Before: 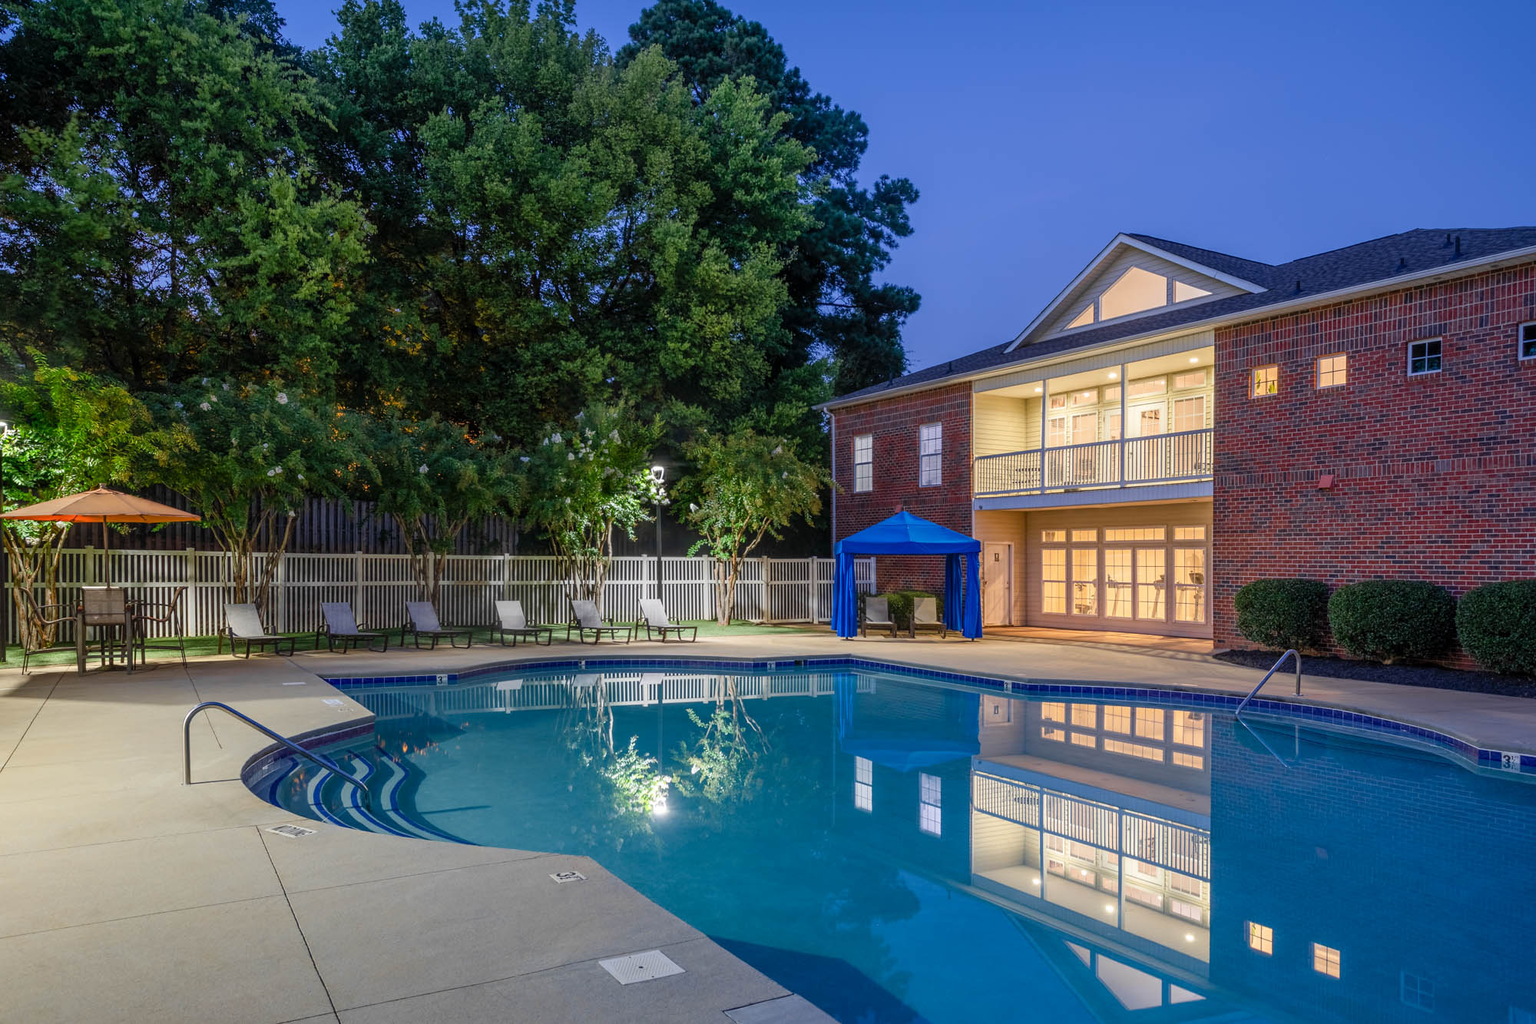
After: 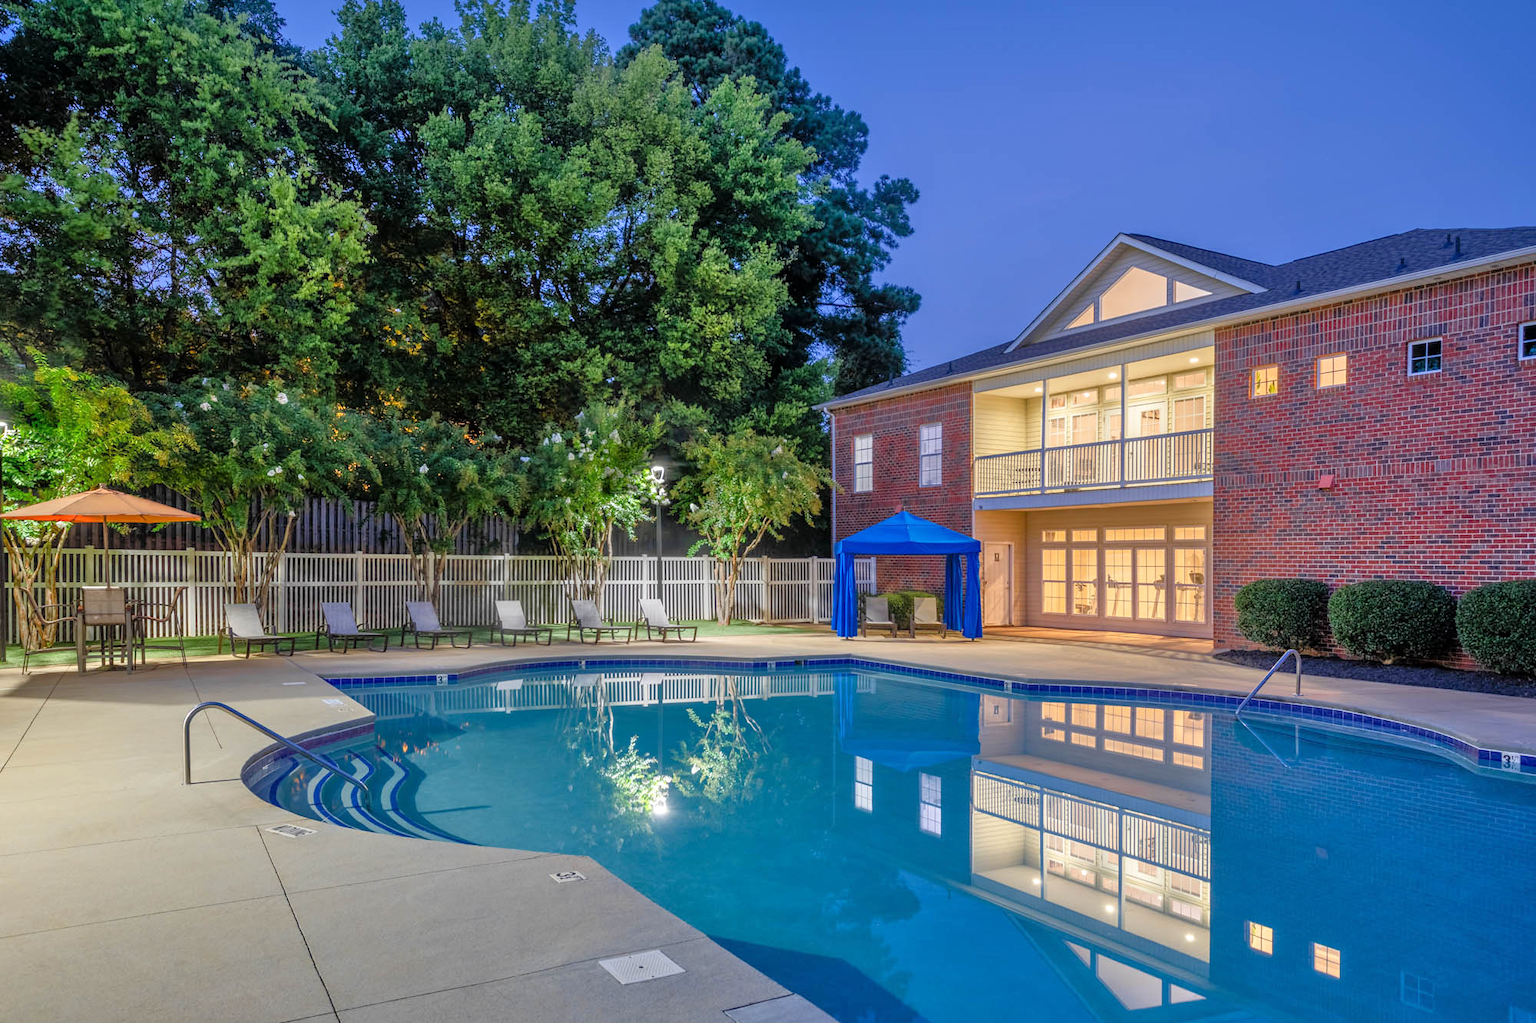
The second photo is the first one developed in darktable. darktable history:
tone equalizer: -7 EV 0.164 EV, -6 EV 0.614 EV, -5 EV 1.16 EV, -4 EV 1.32 EV, -3 EV 1.16 EV, -2 EV 0.6 EV, -1 EV 0.148 EV
